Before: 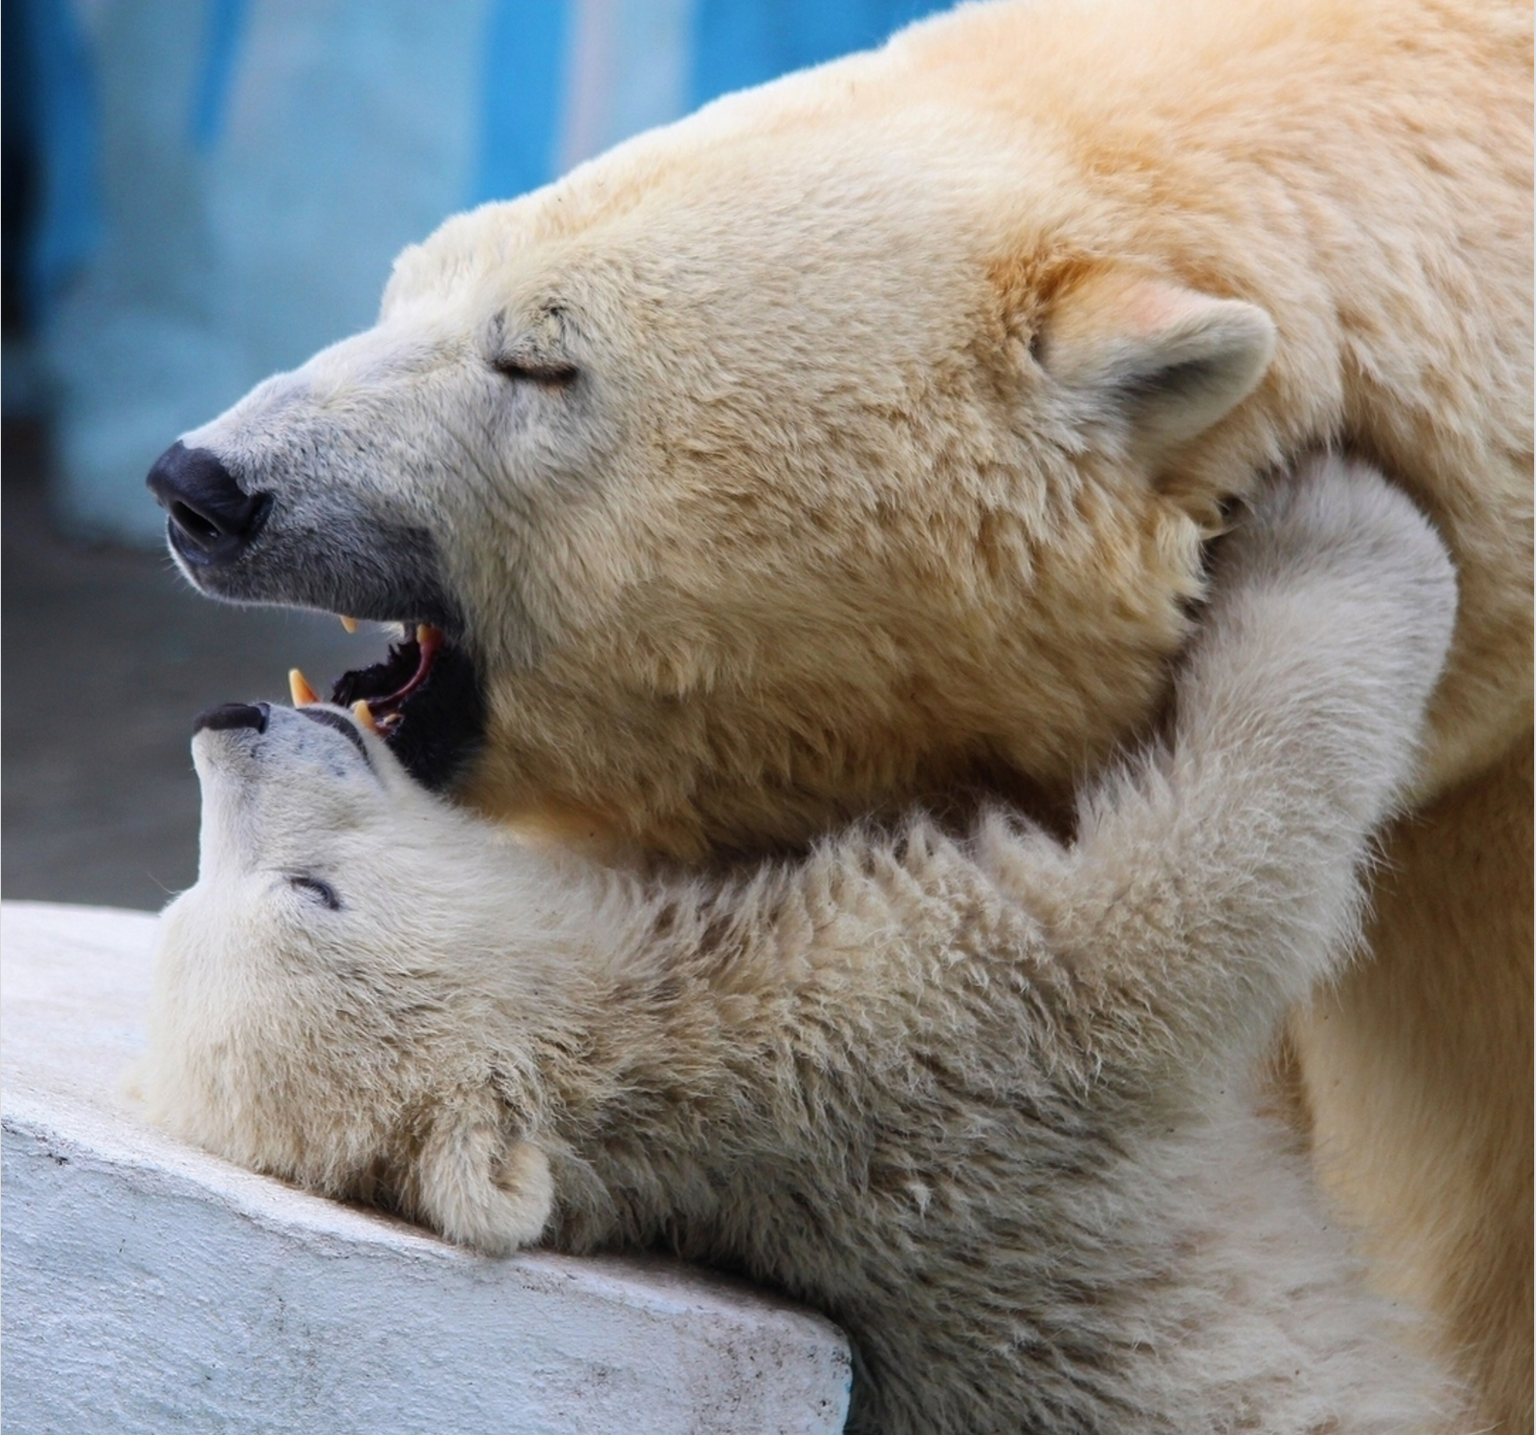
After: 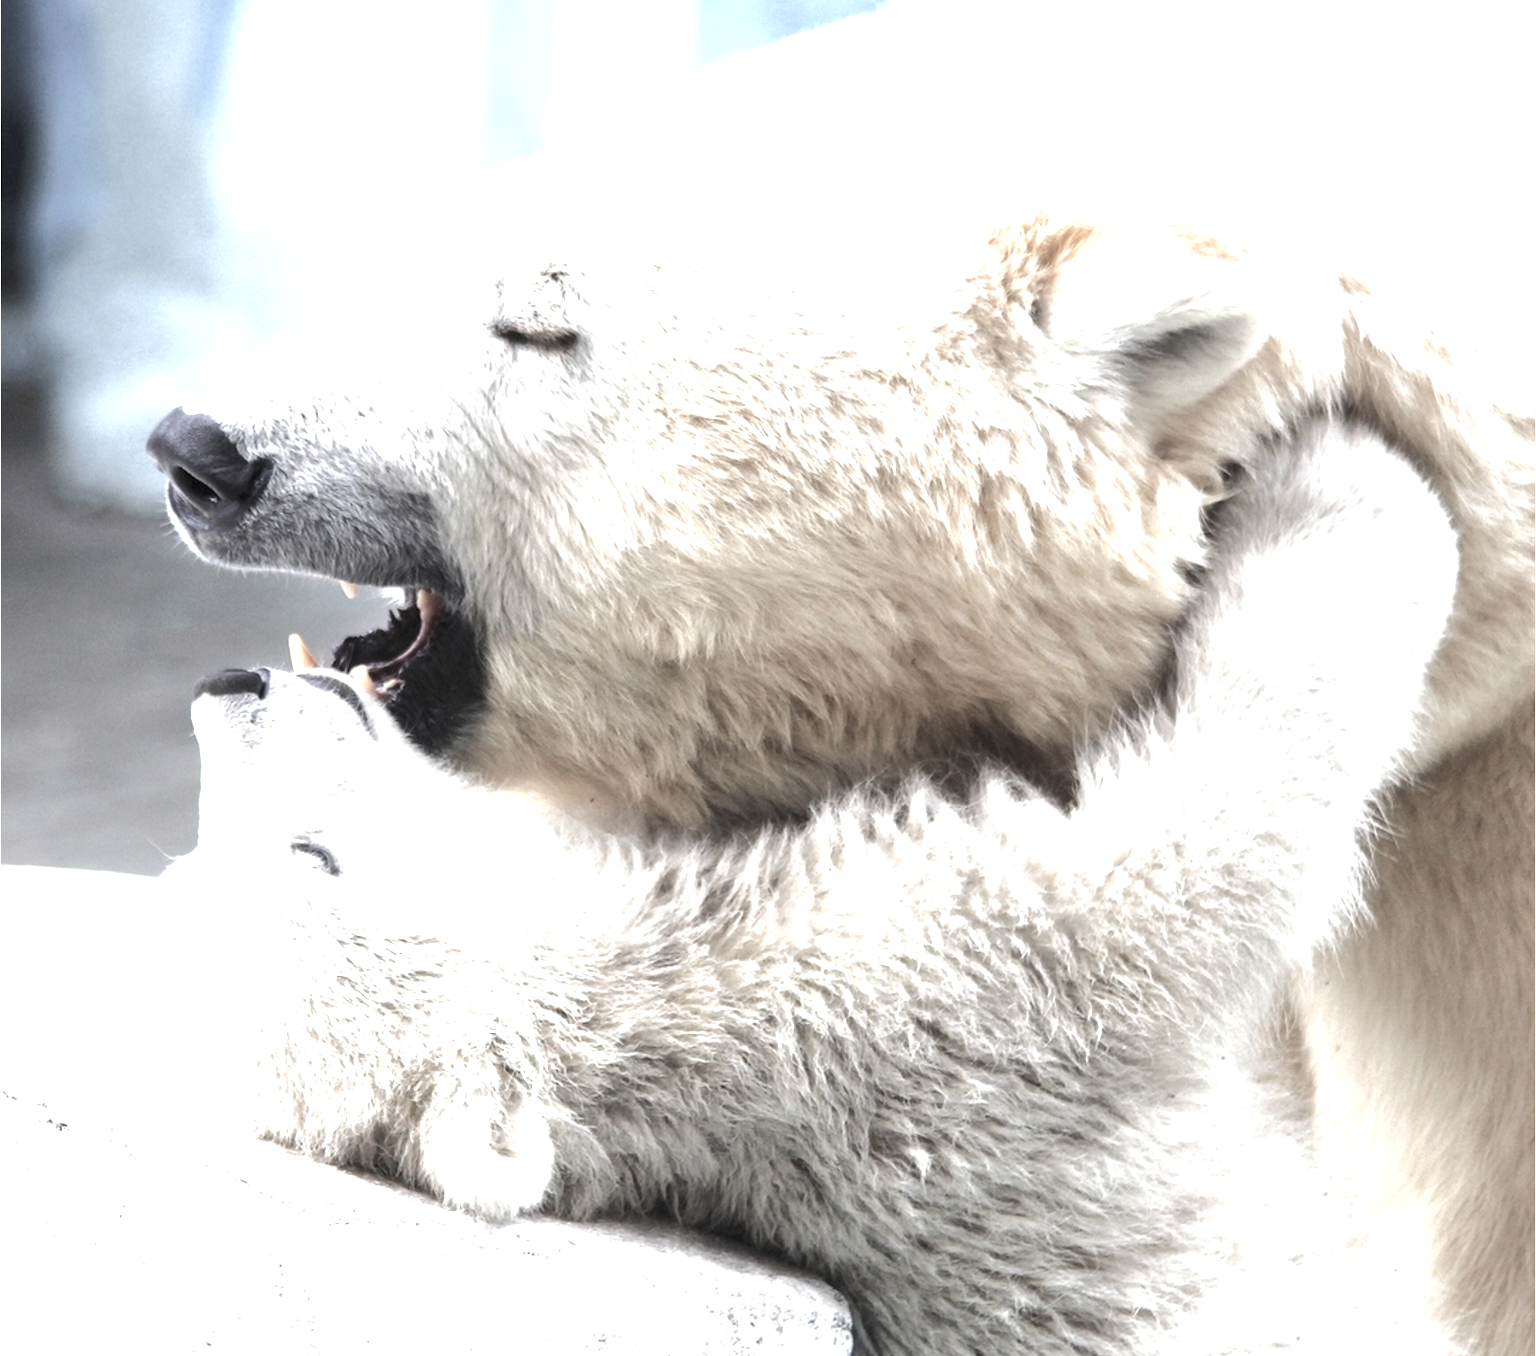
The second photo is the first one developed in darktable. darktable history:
base curve: curves: ch0 [(0, 0) (0.262, 0.32) (0.722, 0.705) (1, 1)]
exposure: exposure 2.003 EV, compensate highlight preservation false
color correction: saturation 0.3
crop and rotate: top 2.479%, bottom 3.018%
